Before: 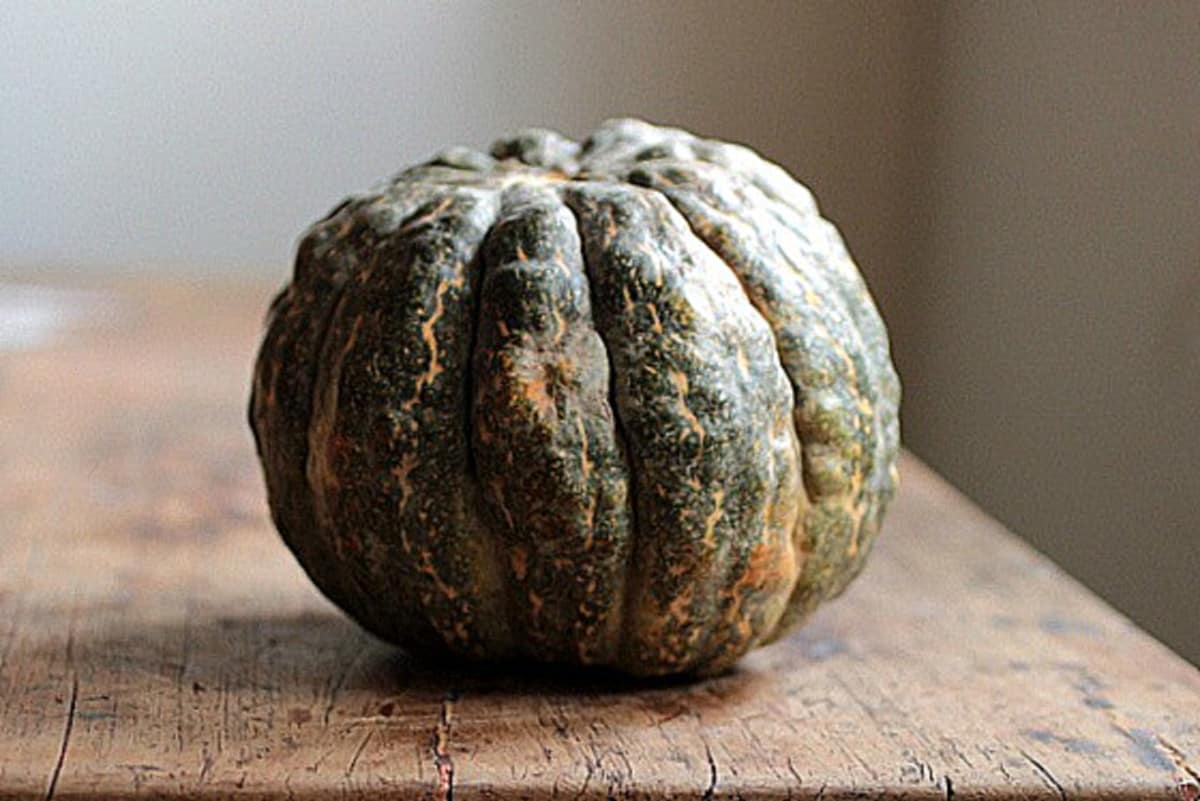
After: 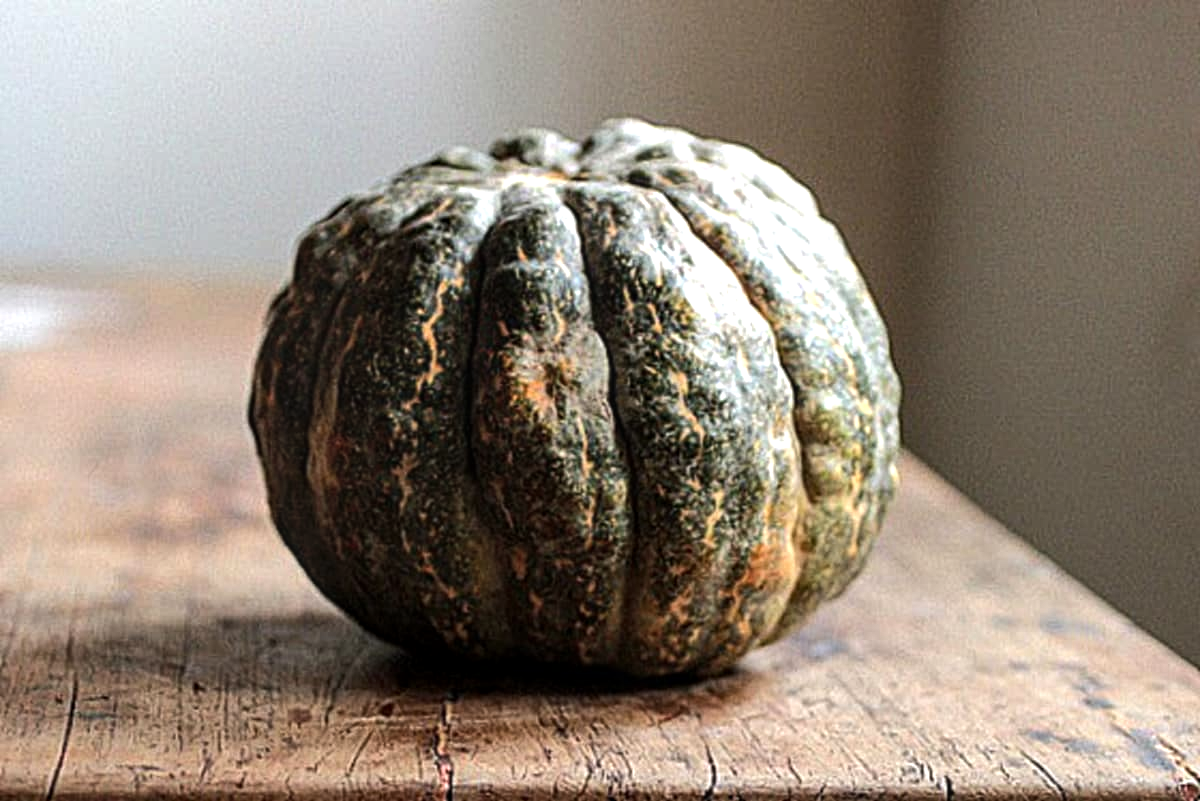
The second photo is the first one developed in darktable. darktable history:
local contrast: on, module defaults
tone equalizer: -8 EV -0.386 EV, -7 EV -0.412 EV, -6 EV -0.331 EV, -5 EV -0.232 EV, -3 EV 0.232 EV, -2 EV 0.339 EV, -1 EV 0.404 EV, +0 EV 0.425 EV, edges refinement/feathering 500, mask exposure compensation -1.57 EV, preserve details no
